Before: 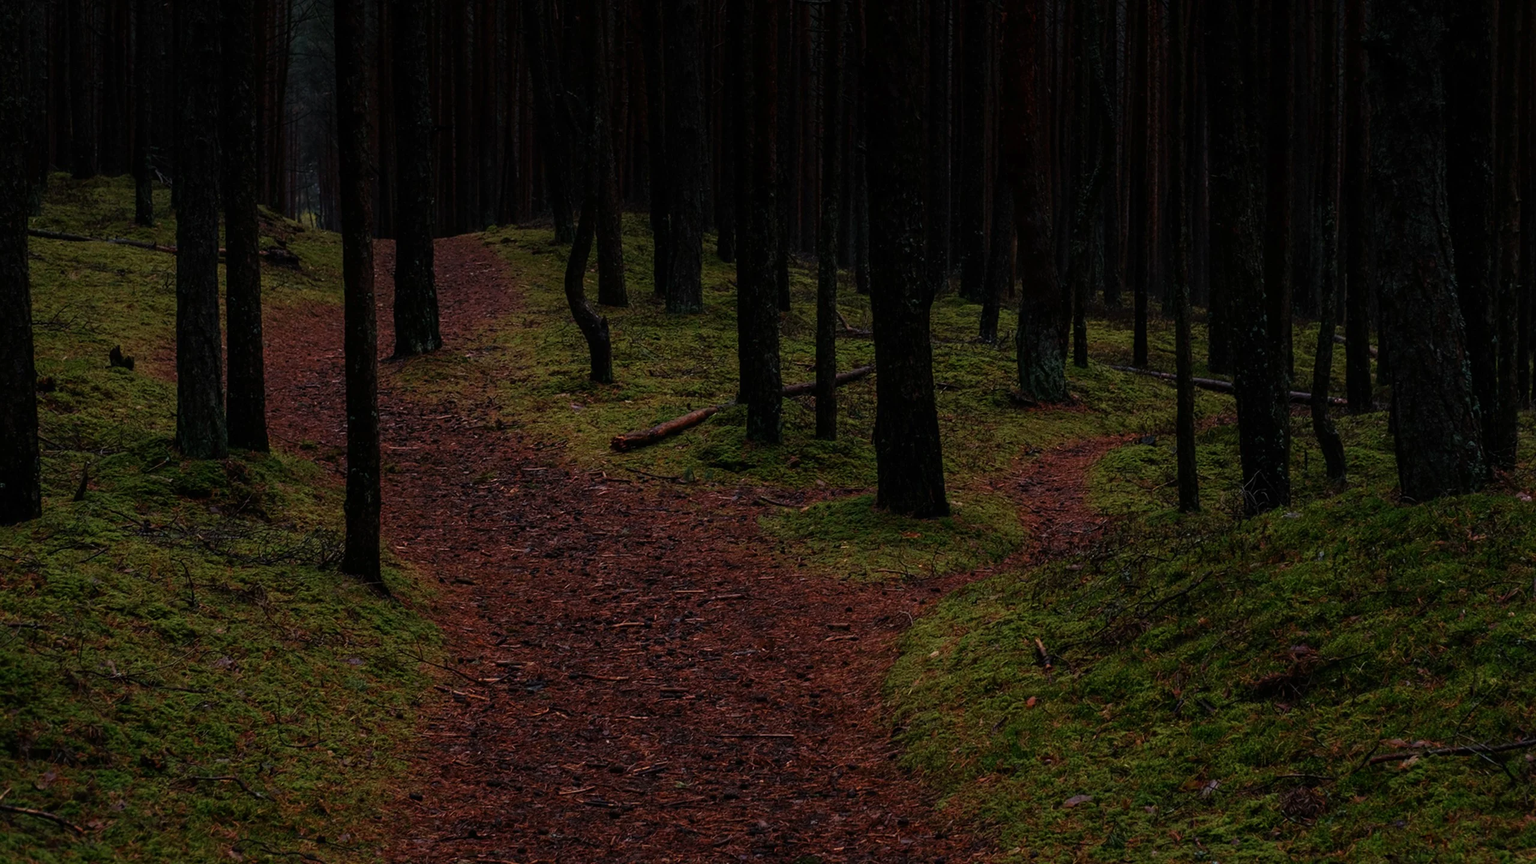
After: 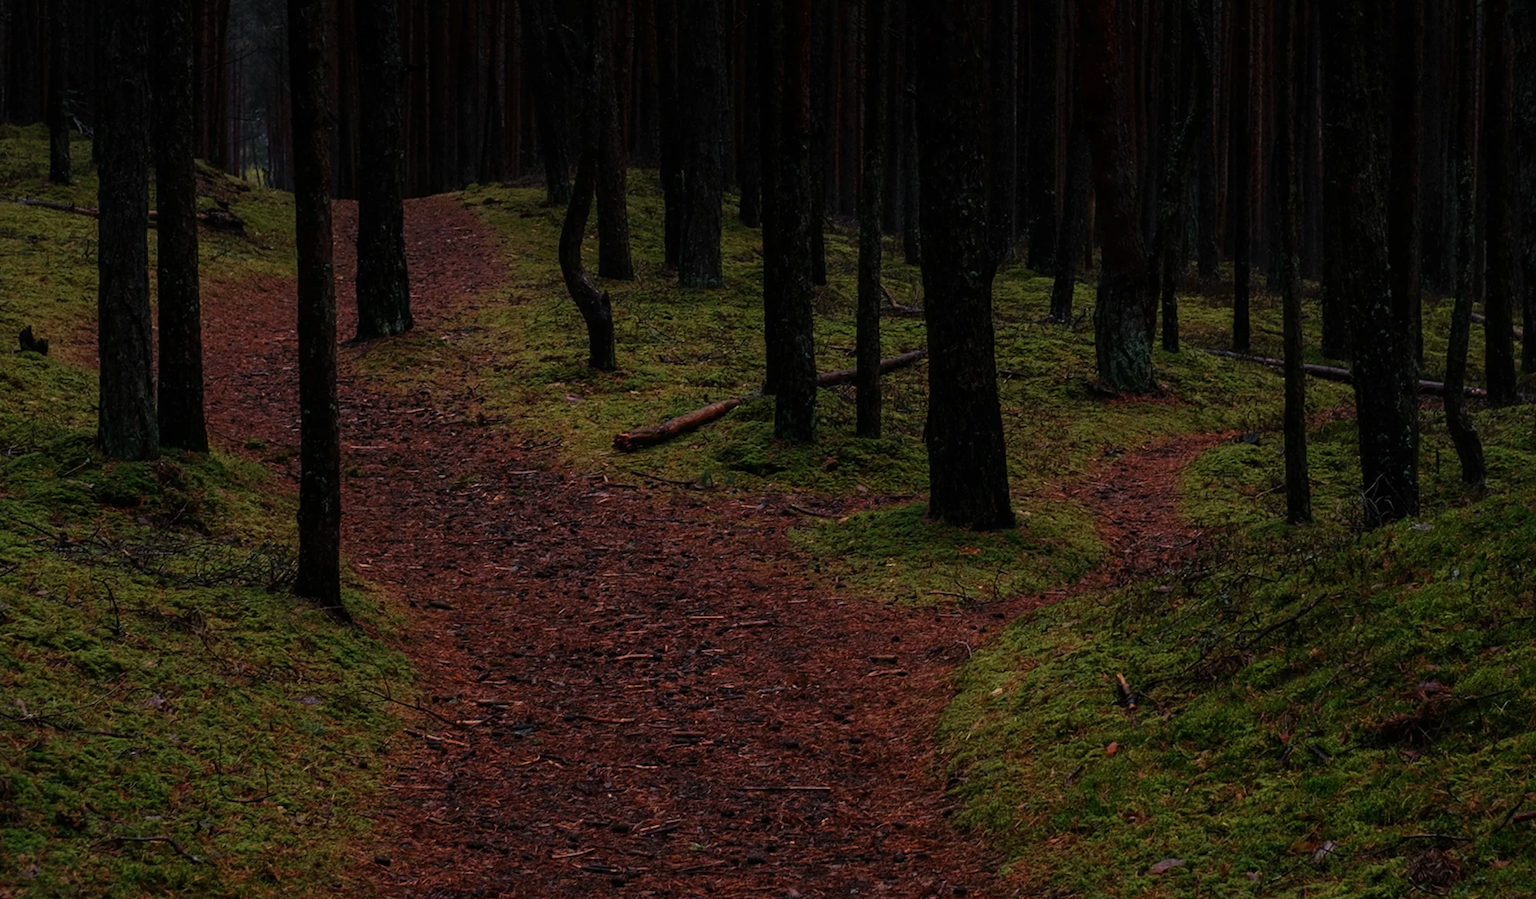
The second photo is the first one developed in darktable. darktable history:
exposure: exposure 0.202 EV, compensate highlight preservation false
crop: left 6.098%, top 8.249%, right 9.529%, bottom 3.962%
